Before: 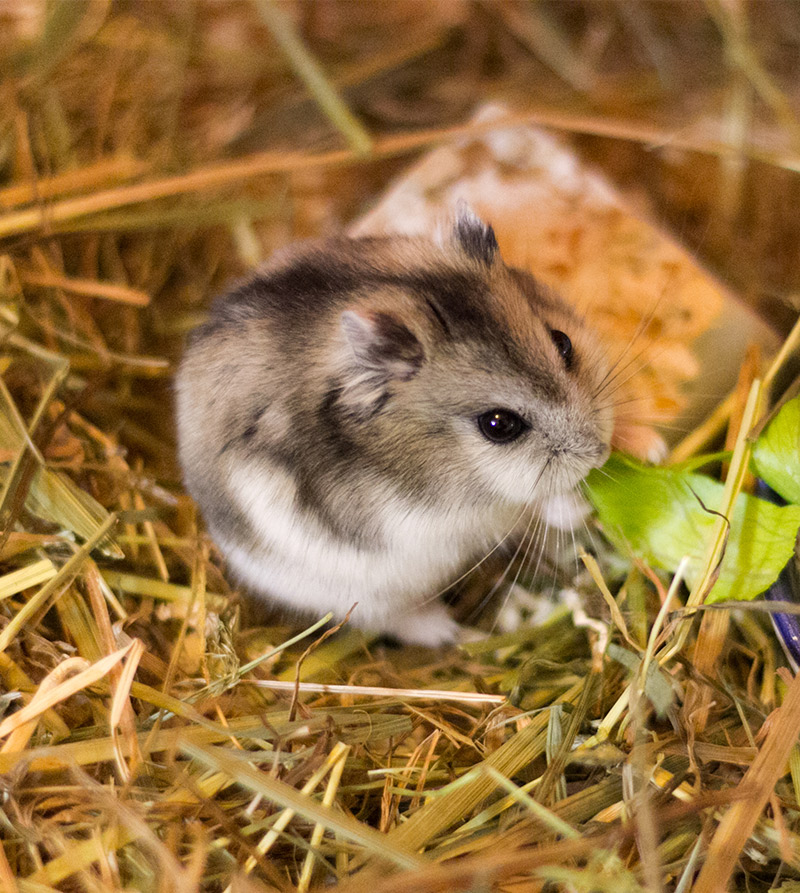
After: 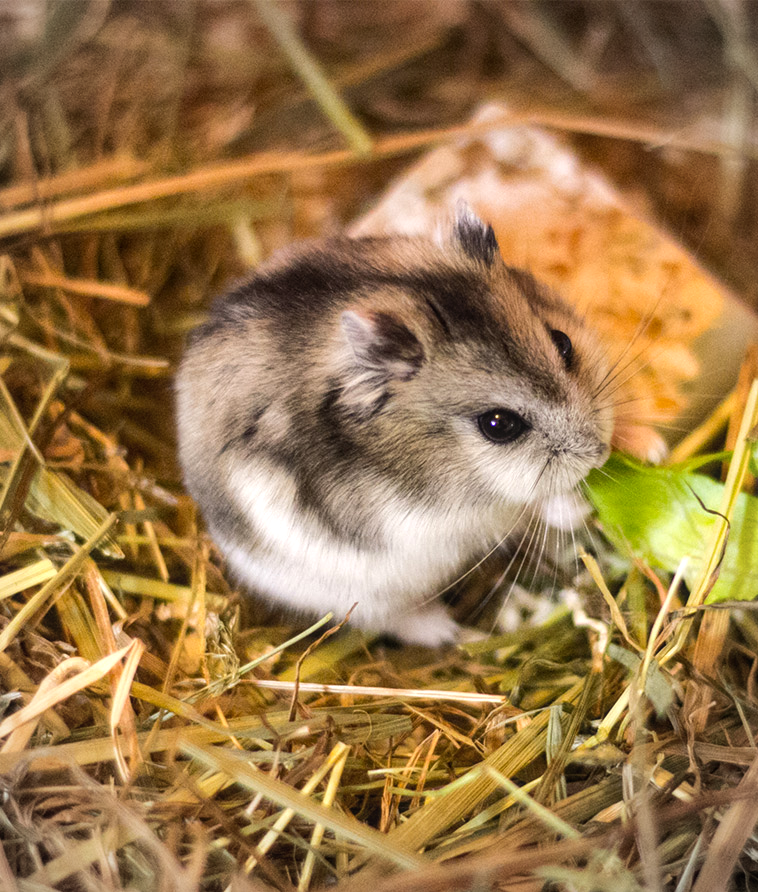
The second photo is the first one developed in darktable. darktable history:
crop and rotate: right 5.167%
tone equalizer: -8 EV -0.417 EV, -7 EV -0.389 EV, -6 EV -0.333 EV, -5 EV -0.222 EV, -3 EV 0.222 EV, -2 EV 0.333 EV, -1 EV 0.389 EV, +0 EV 0.417 EV, edges refinement/feathering 500, mask exposure compensation -1.57 EV, preserve details no
vignetting: fall-off radius 45%, brightness -0.33
local contrast: detail 110%
